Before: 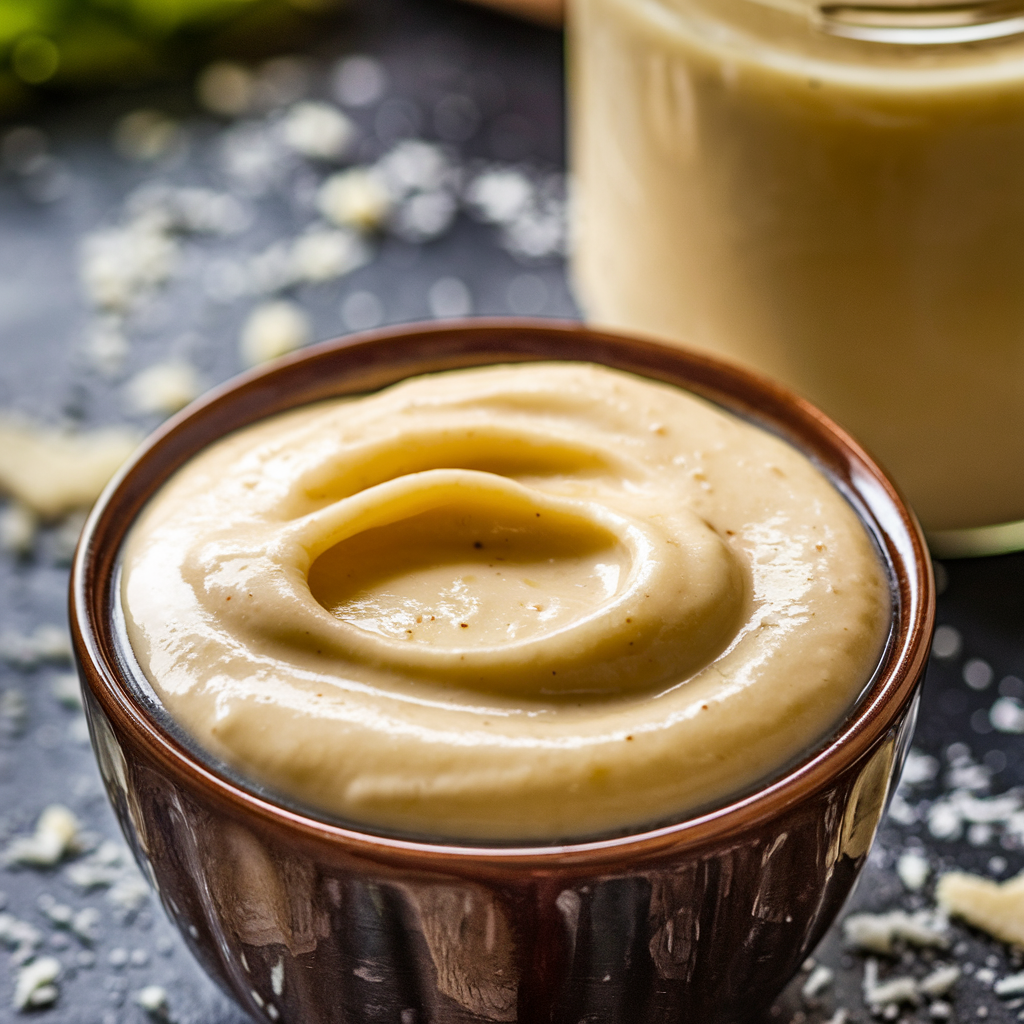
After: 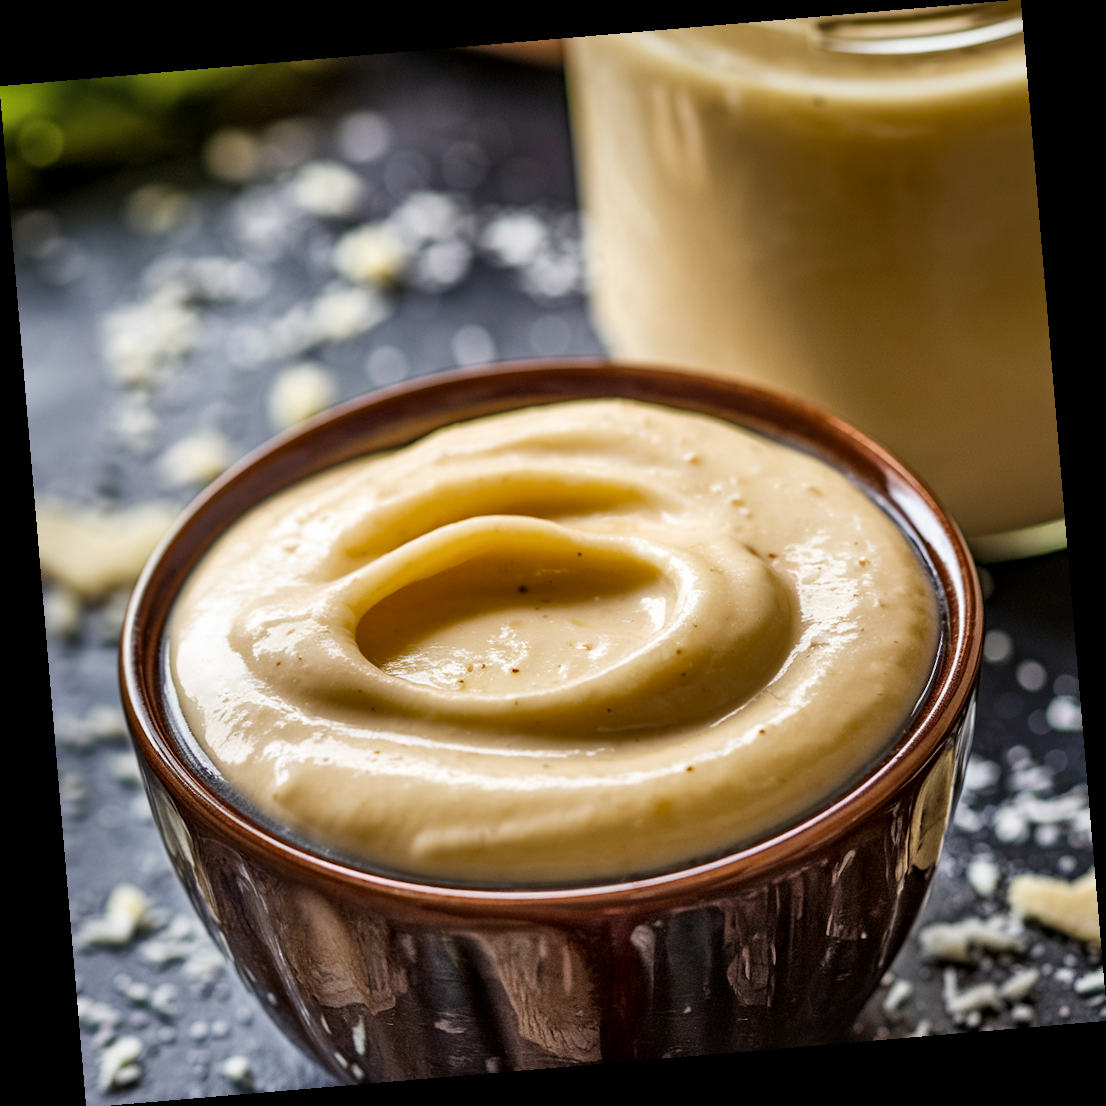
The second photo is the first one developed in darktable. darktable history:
local contrast: mode bilateral grid, contrast 20, coarseness 50, detail 130%, midtone range 0.2
rotate and perspective: rotation -4.86°, automatic cropping off
exposure: exposure -0.072 EV, compensate highlight preservation false
